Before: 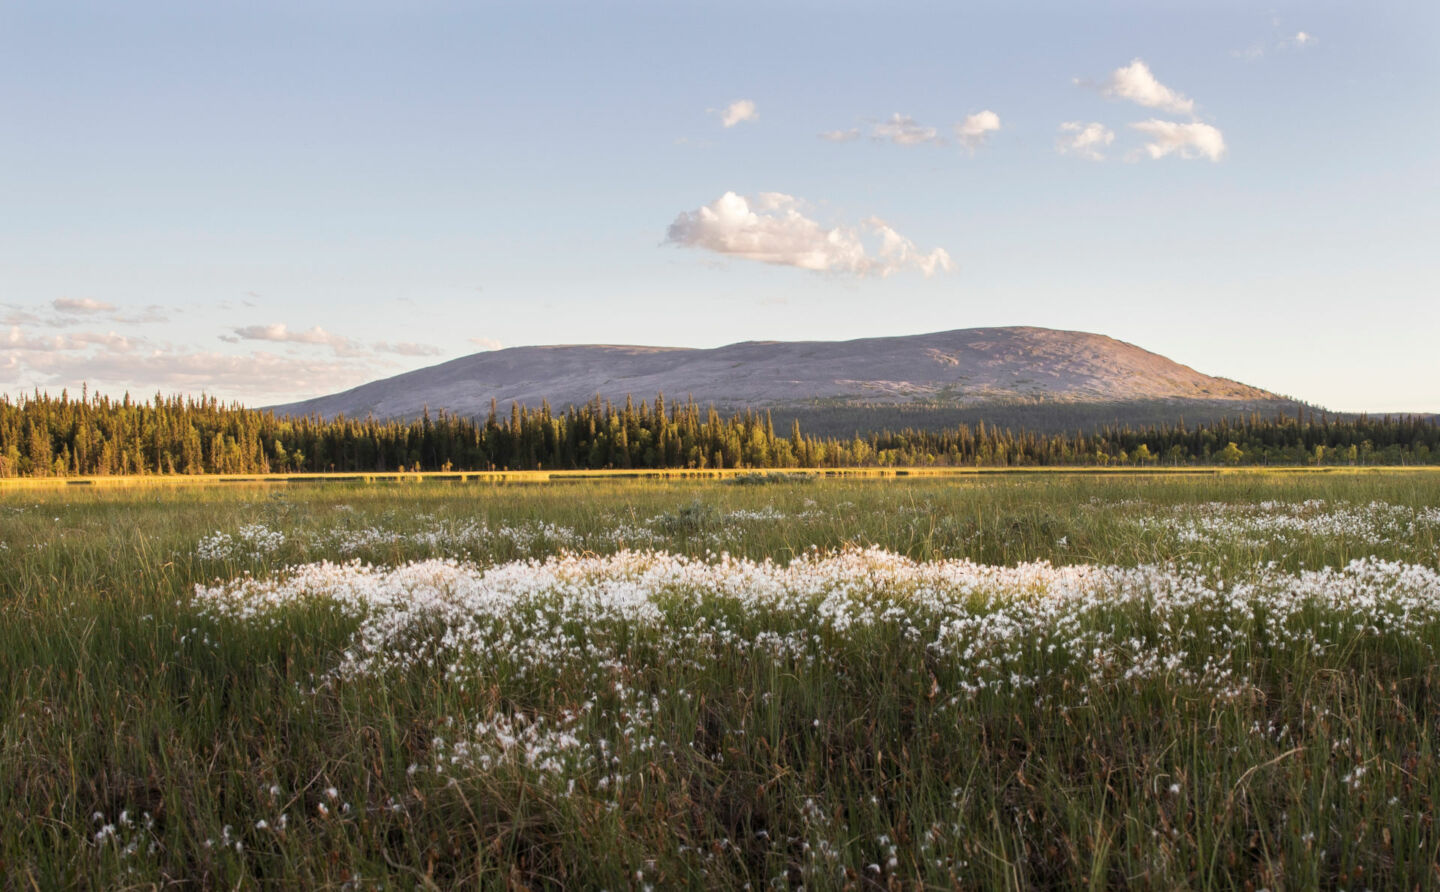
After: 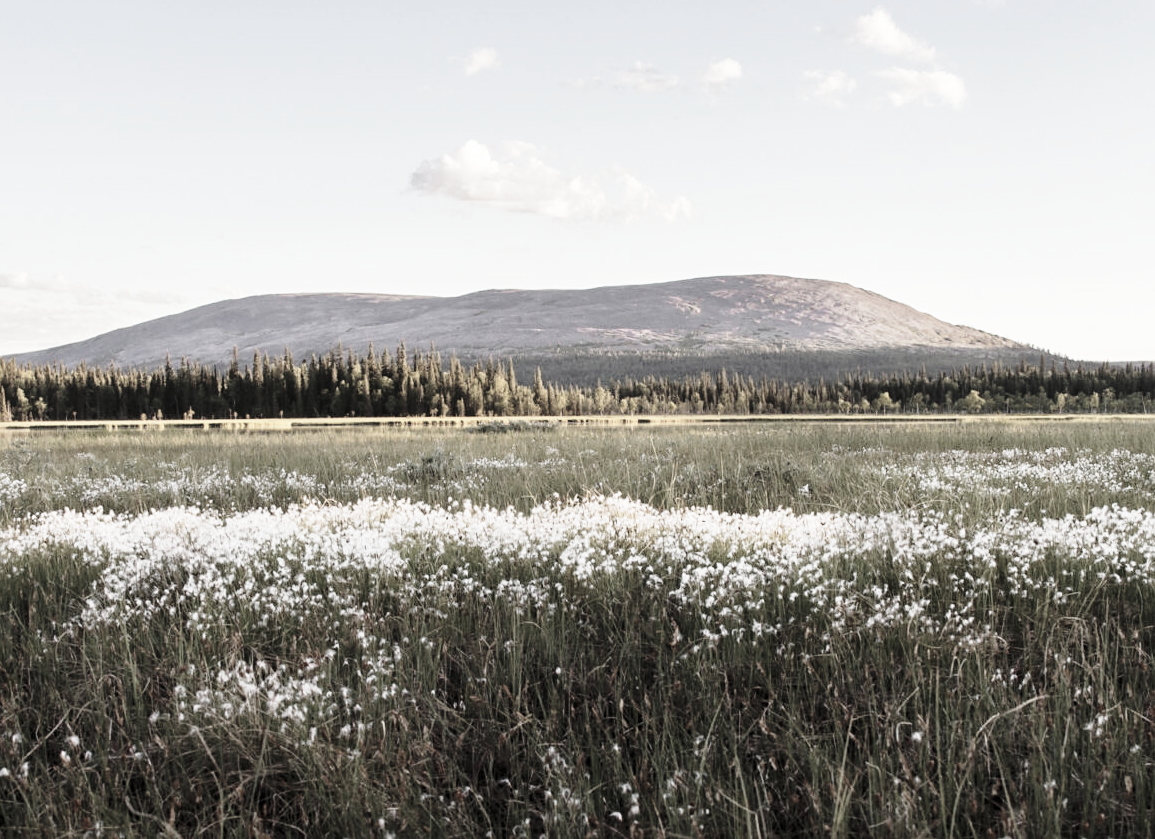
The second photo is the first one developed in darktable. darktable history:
color zones: curves: ch1 [(0, 0.34) (0.143, 0.164) (0.286, 0.152) (0.429, 0.176) (0.571, 0.173) (0.714, 0.188) (0.857, 0.199) (1, 0.34)]
crop and rotate: left 17.938%, top 5.921%, right 1.819%
sharpen: amount 0.206
base curve: curves: ch0 [(0, 0) (0.028, 0.03) (0.121, 0.232) (0.46, 0.748) (0.859, 0.968) (1, 1)], preserve colors none
